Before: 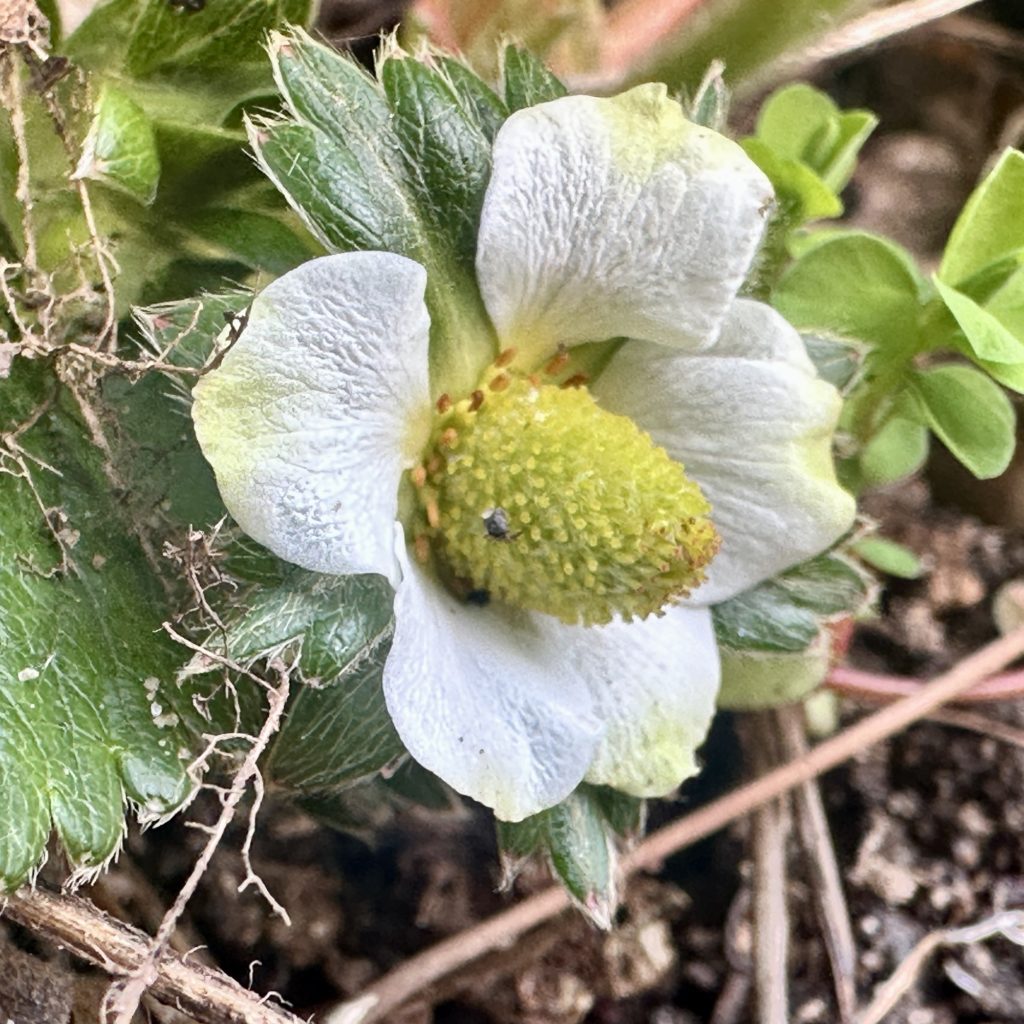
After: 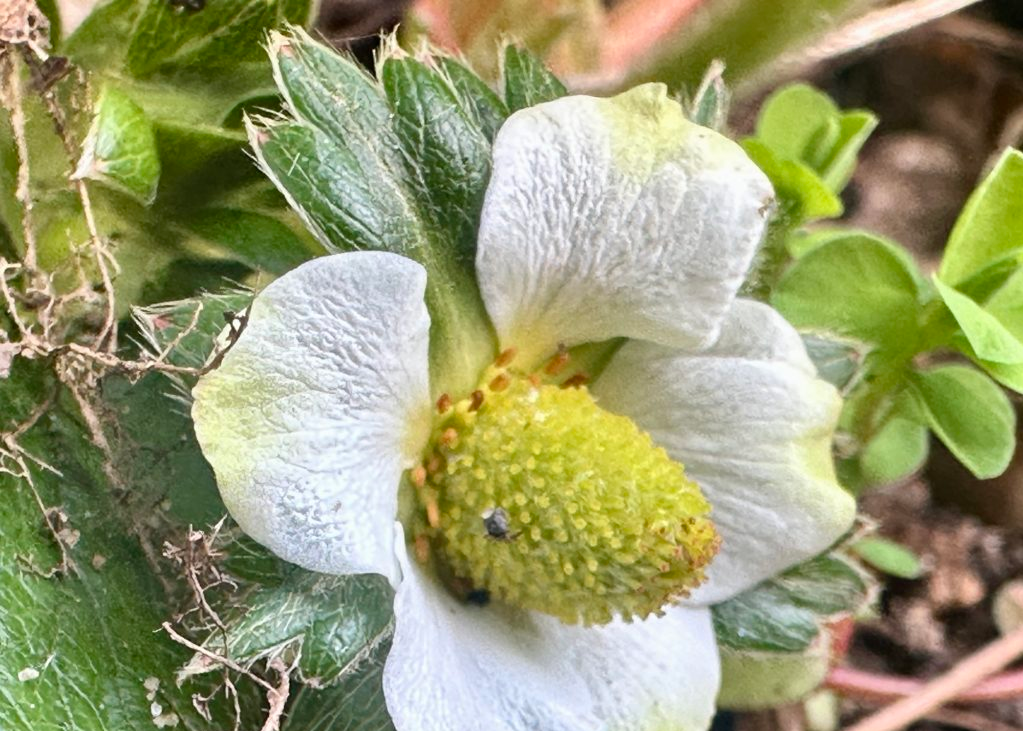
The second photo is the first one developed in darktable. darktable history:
crop: right 0%, bottom 28.549%
